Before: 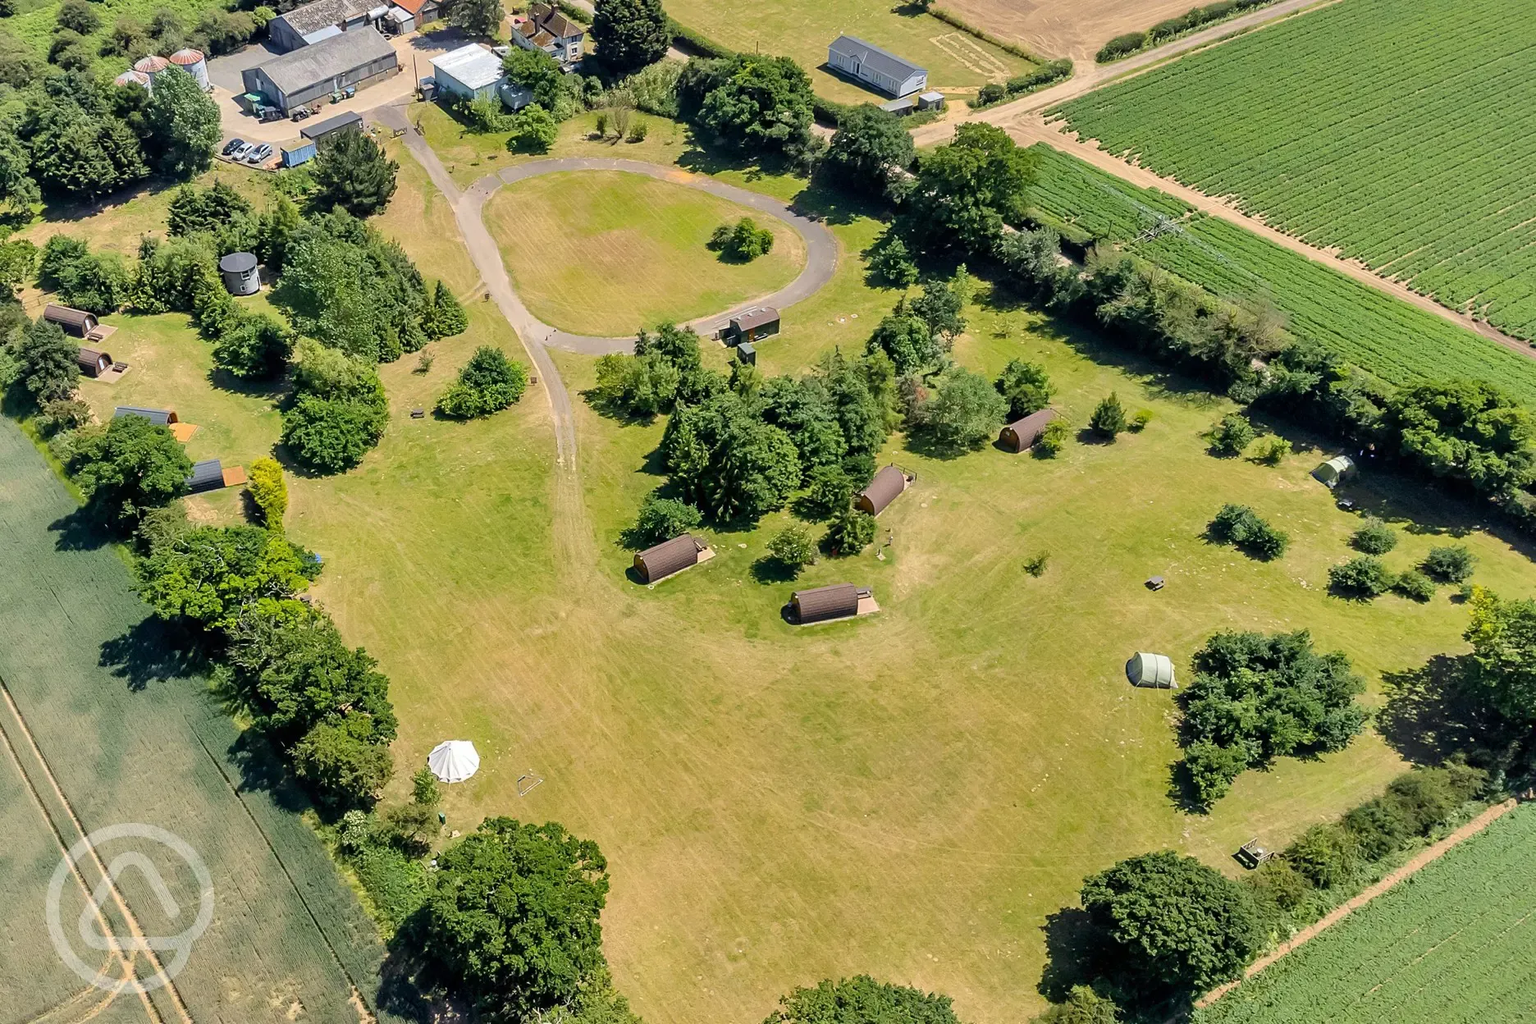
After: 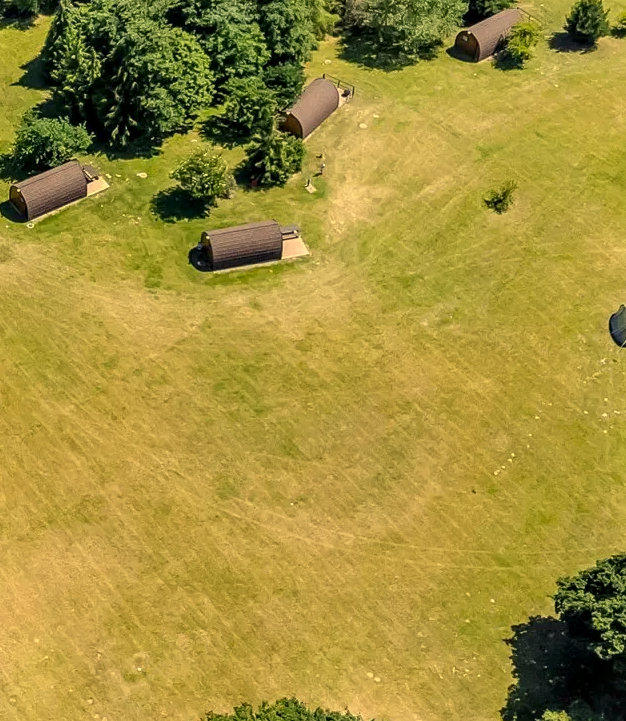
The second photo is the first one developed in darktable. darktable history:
color balance rgb: shadows lift › hue 86.27°, highlights gain › chroma 7.991%, highlights gain › hue 83.31°, global offset › luminance 0.489%, perceptual saturation grading › global saturation 0.19%, perceptual brilliance grading › global brilliance 2.215%, perceptual brilliance grading › highlights -3.643%
crop: left 40.795%, top 39.292%, right 25.712%, bottom 2.933%
shadows and highlights: radius 329.31, shadows 53.83, highlights -98.21, compress 94.21%, soften with gaussian
local contrast: detail 142%
